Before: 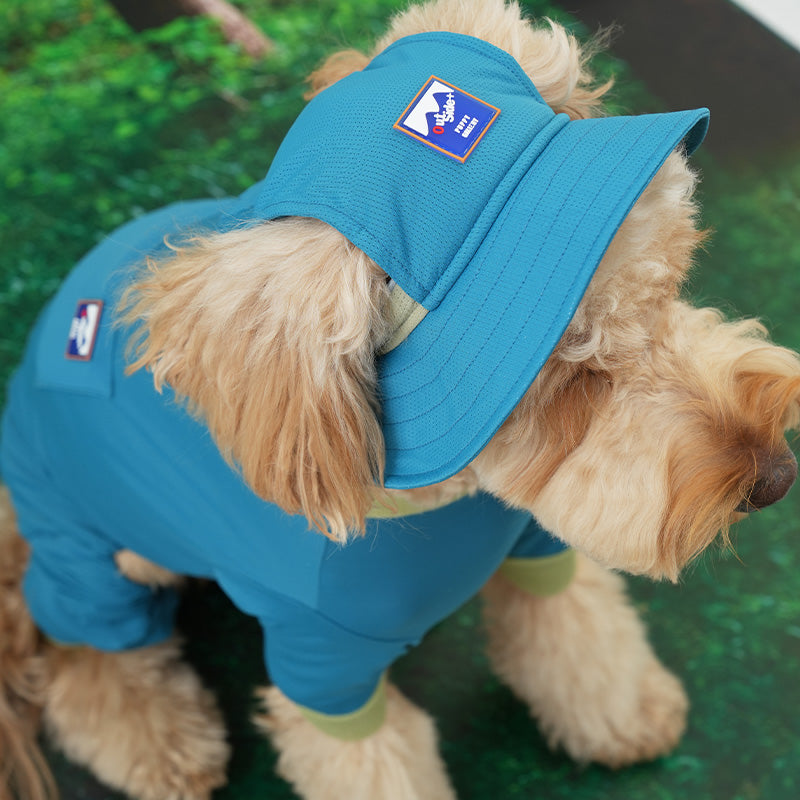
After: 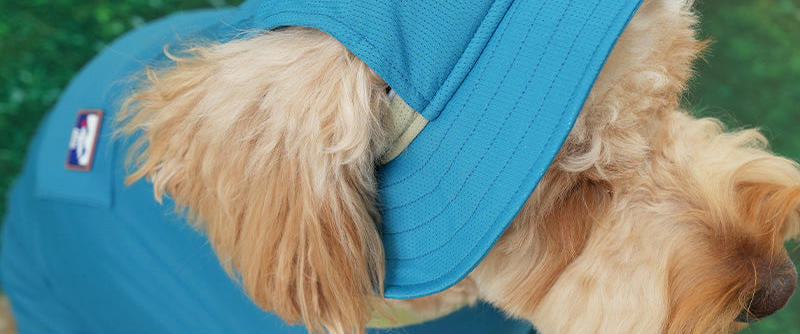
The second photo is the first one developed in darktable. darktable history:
exposure: black level correction 0.002, compensate highlight preservation false
crop and rotate: top 23.84%, bottom 34.294%
